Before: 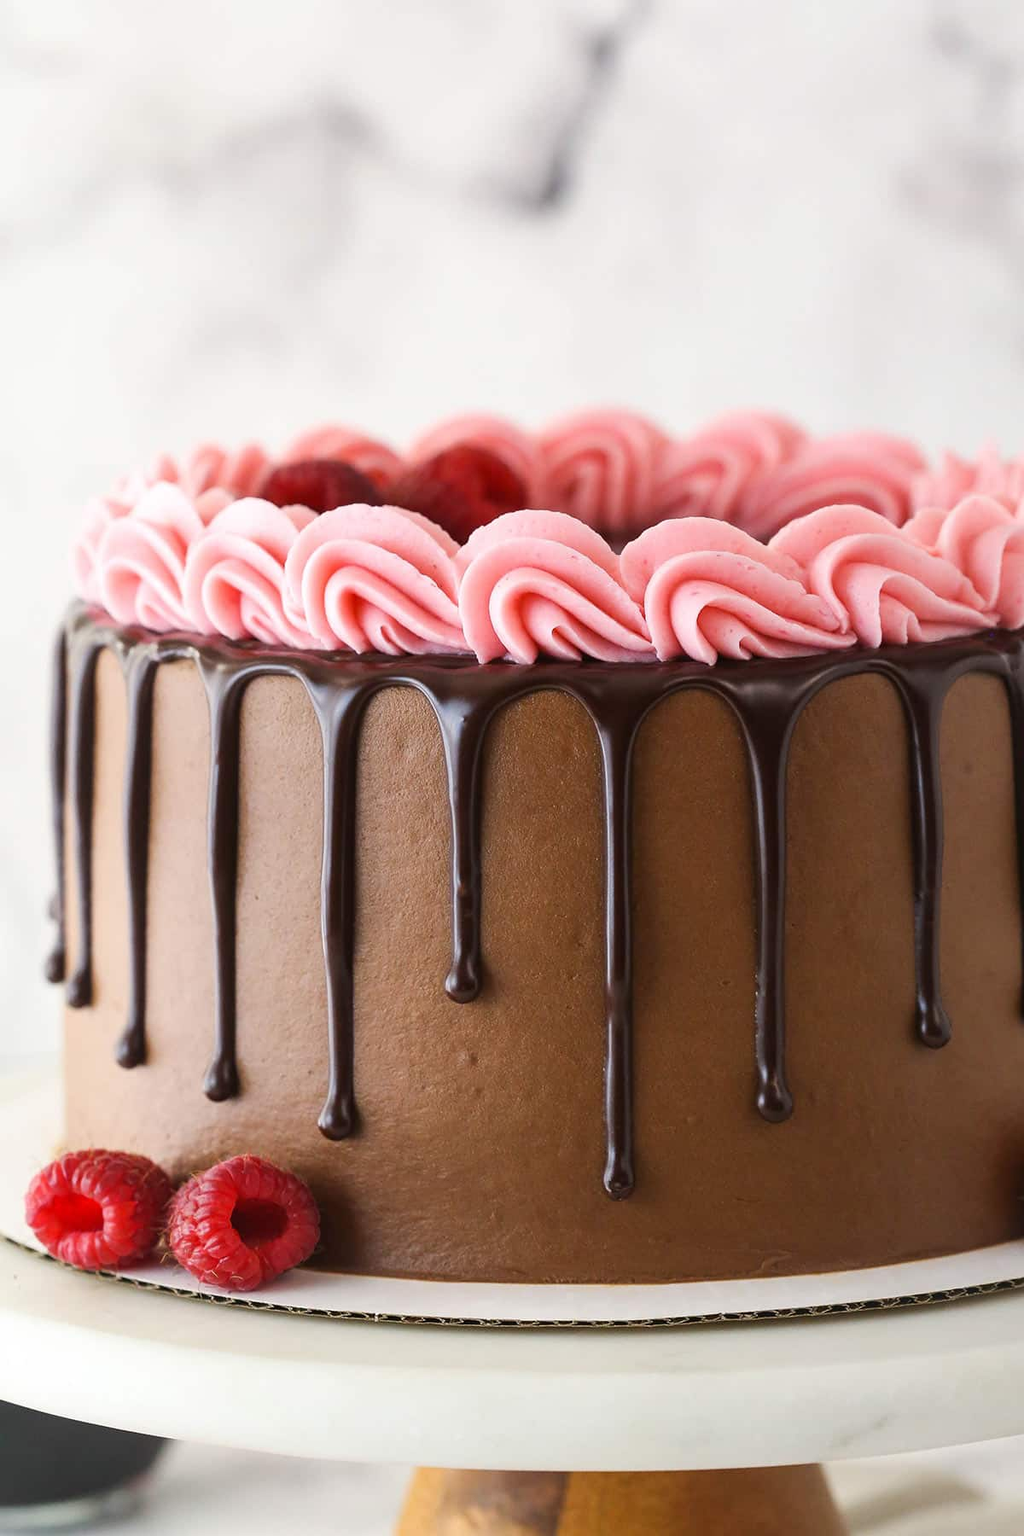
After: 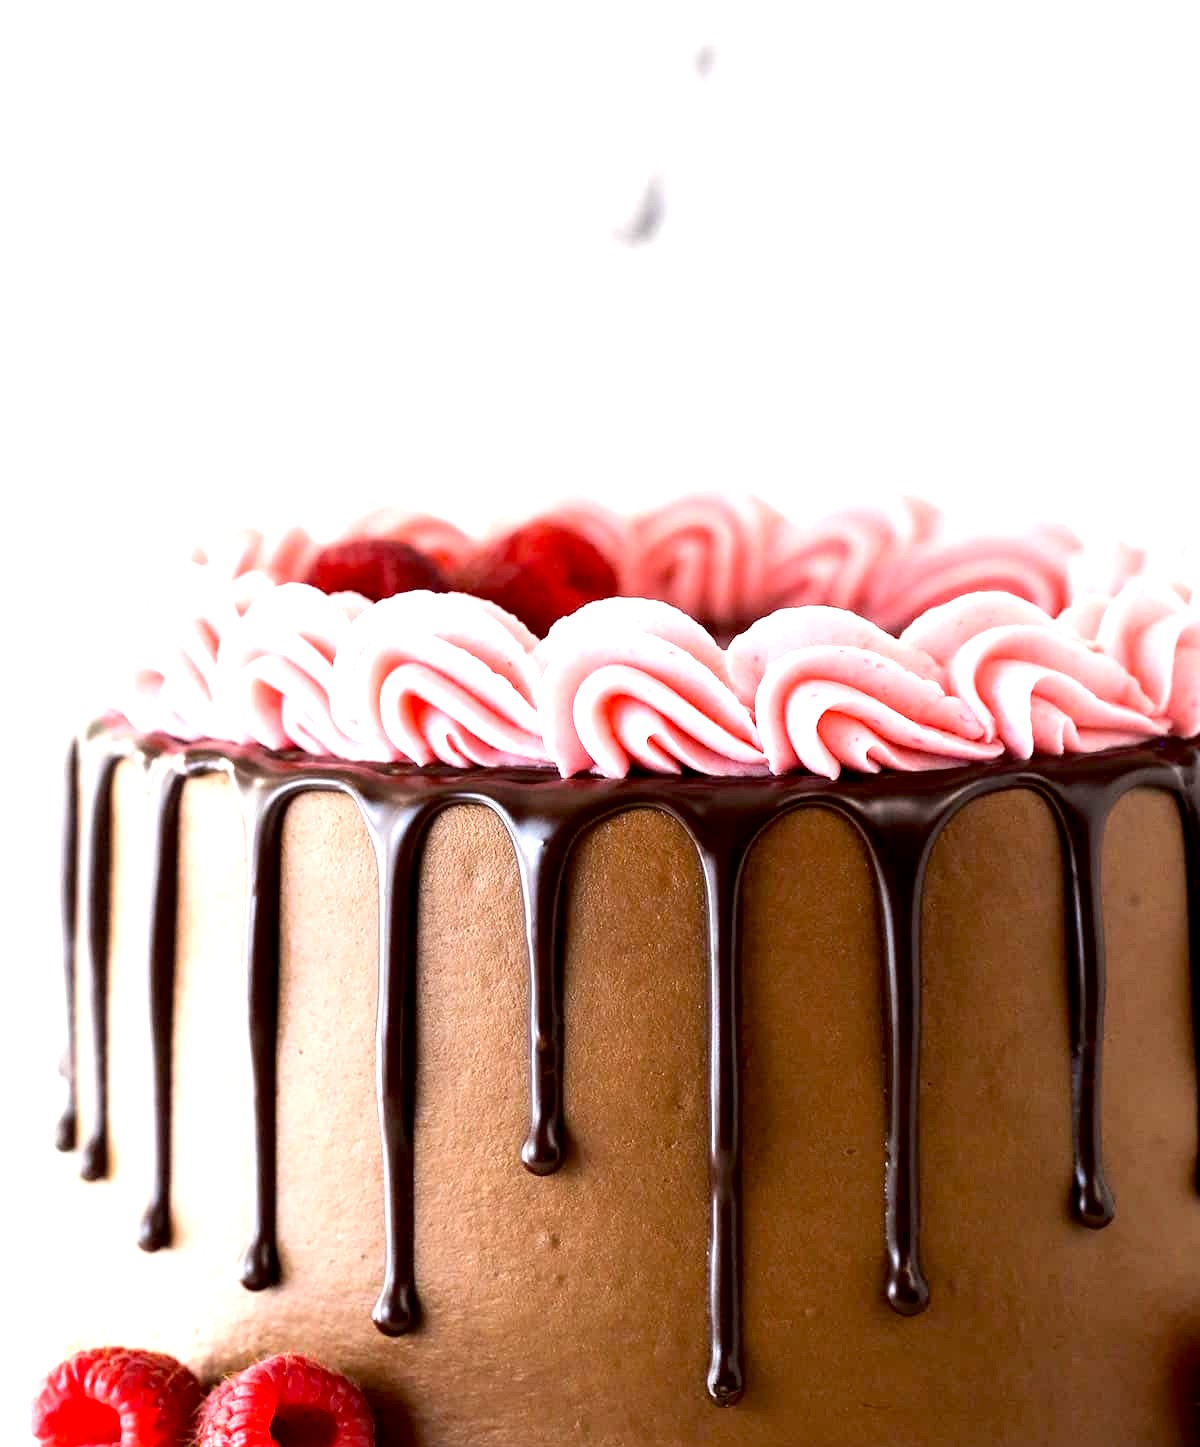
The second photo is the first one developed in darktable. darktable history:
crop: bottom 19.587%
exposure: black level correction 0.012, exposure 0.696 EV, compensate exposure bias true, compensate highlight preservation false
tone equalizer: -8 EV -0.41 EV, -7 EV -0.372 EV, -6 EV -0.361 EV, -5 EV -0.225 EV, -3 EV 0.192 EV, -2 EV 0.321 EV, -1 EV 0.401 EV, +0 EV 0.403 EV, edges refinement/feathering 500, mask exposure compensation -1.25 EV, preserve details no
